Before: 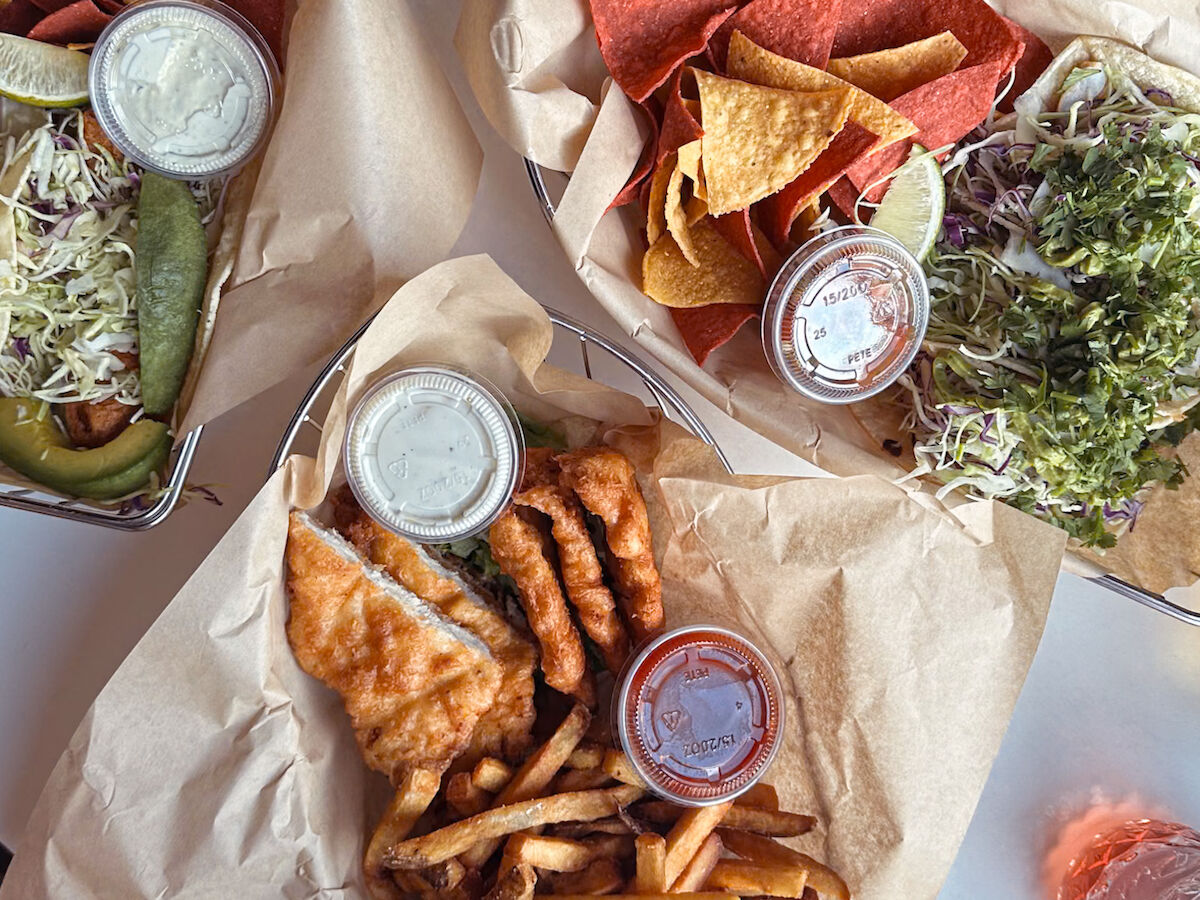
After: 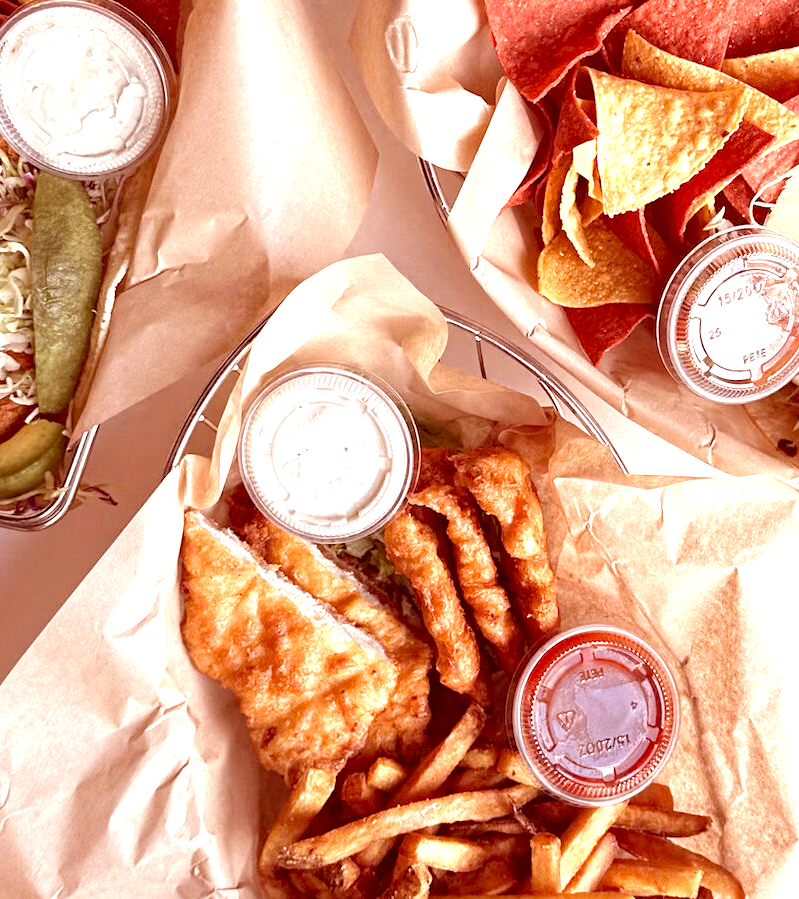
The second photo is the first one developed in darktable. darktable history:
crop and rotate: left 8.786%, right 24.548%
exposure: black level correction 0, exposure 0.9 EV, compensate highlight preservation false
color correction: highlights a* 9.03, highlights b* 8.71, shadows a* 40, shadows b* 40, saturation 0.8
